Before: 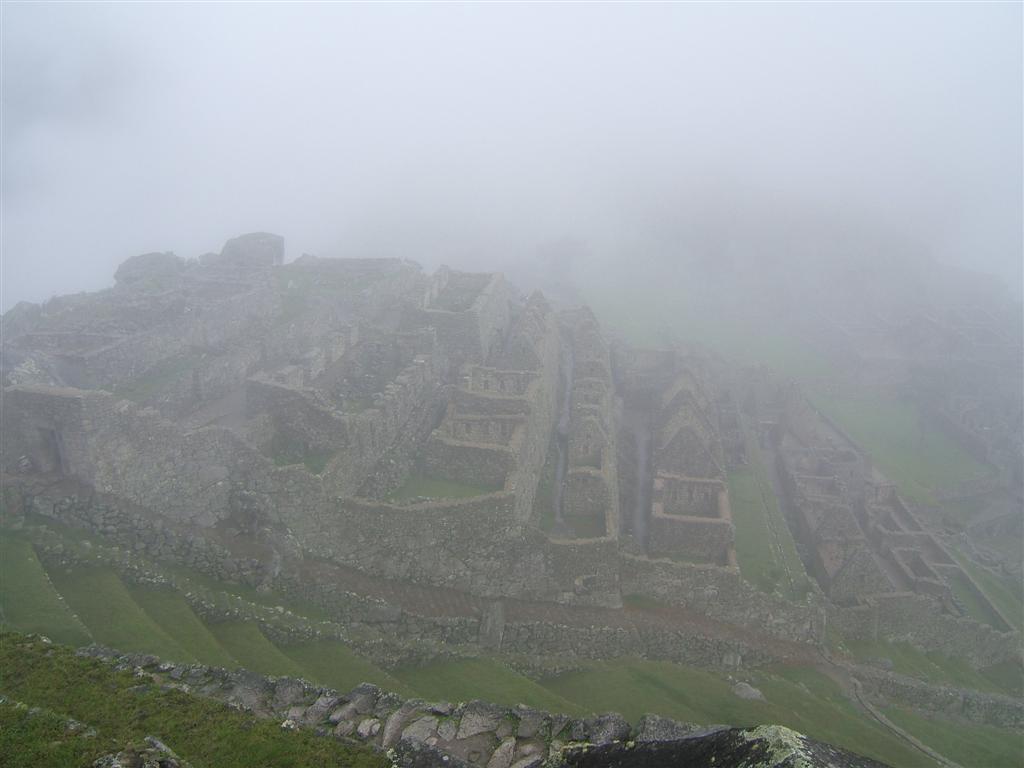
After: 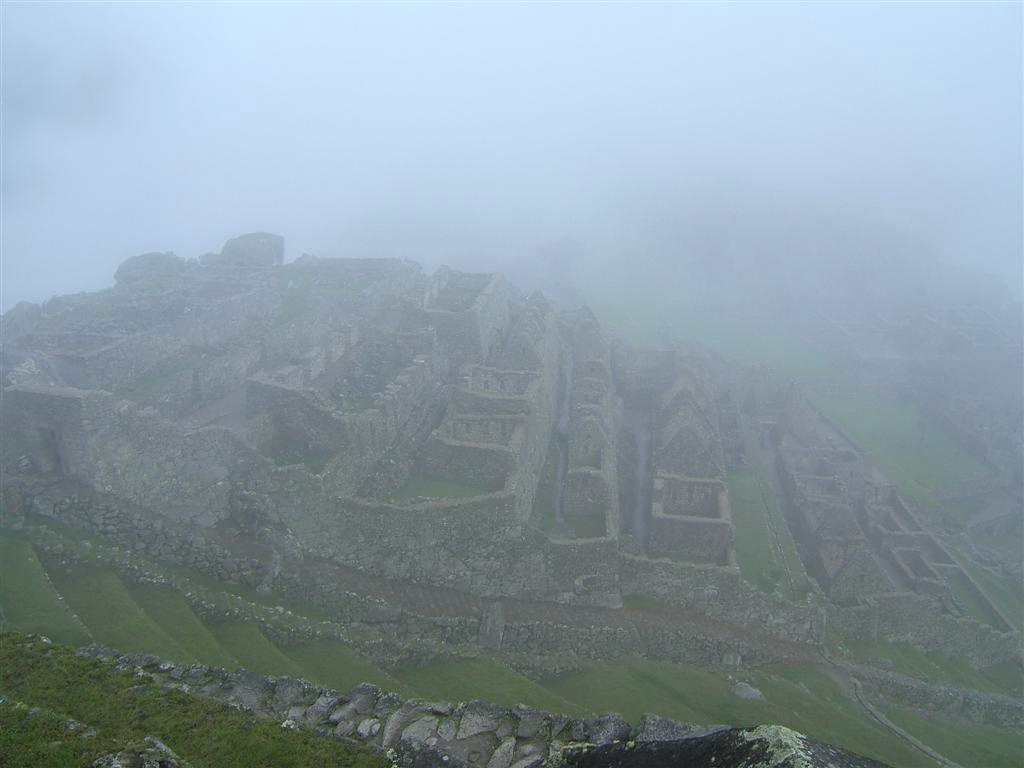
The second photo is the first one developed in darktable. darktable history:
tone equalizer: on, module defaults
white balance: red 0.925, blue 1.046
